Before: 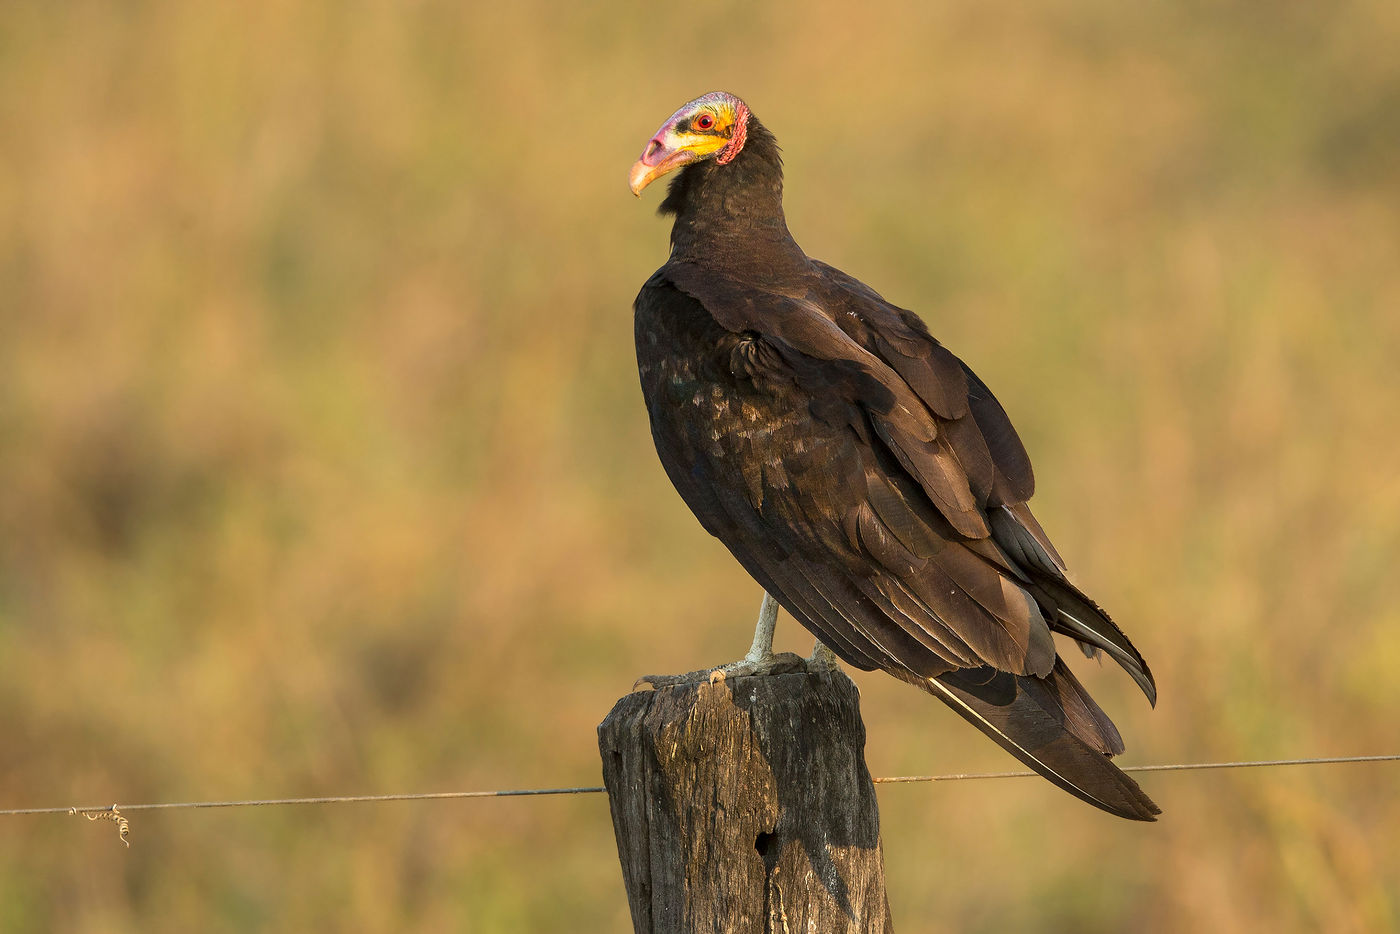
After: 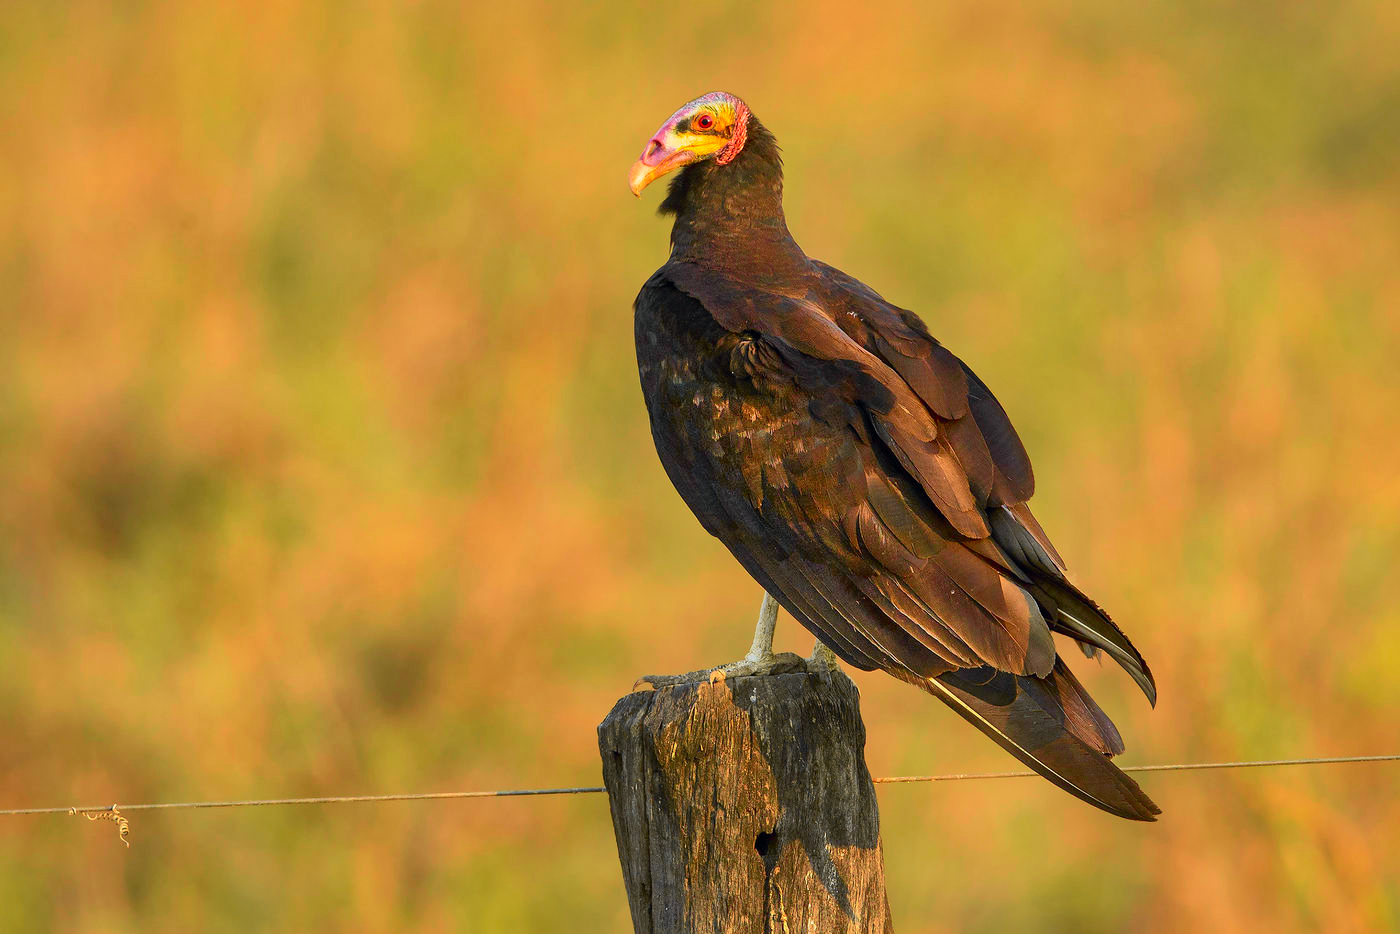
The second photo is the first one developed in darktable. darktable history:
shadows and highlights: on, module defaults
tone curve: curves: ch0 [(0, 0) (0.071, 0.047) (0.266, 0.26) (0.491, 0.552) (0.753, 0.818) (1, 0.983)]; ch1 [(0, 0) (0.346, 0.307) (0.408, 0.369) (0.463, 0.443) (0.482, 0.493) (0.502, 0.5) (0.517, 0.518) (0.546, 0.587) (0.588, 0.643) (0.651, 0.709) (1, 1)]; ch2 [(0, 0) (0.346, 0.34) (0.434, 0.46) (0.485, 0.494) (0.5, 0.494) (0.517, 0.503) (0.535, 0.545) (0.583, 0.634) (0.625, 0.686) (1, 1)], color space Lab, independent channels, preserve colors none
